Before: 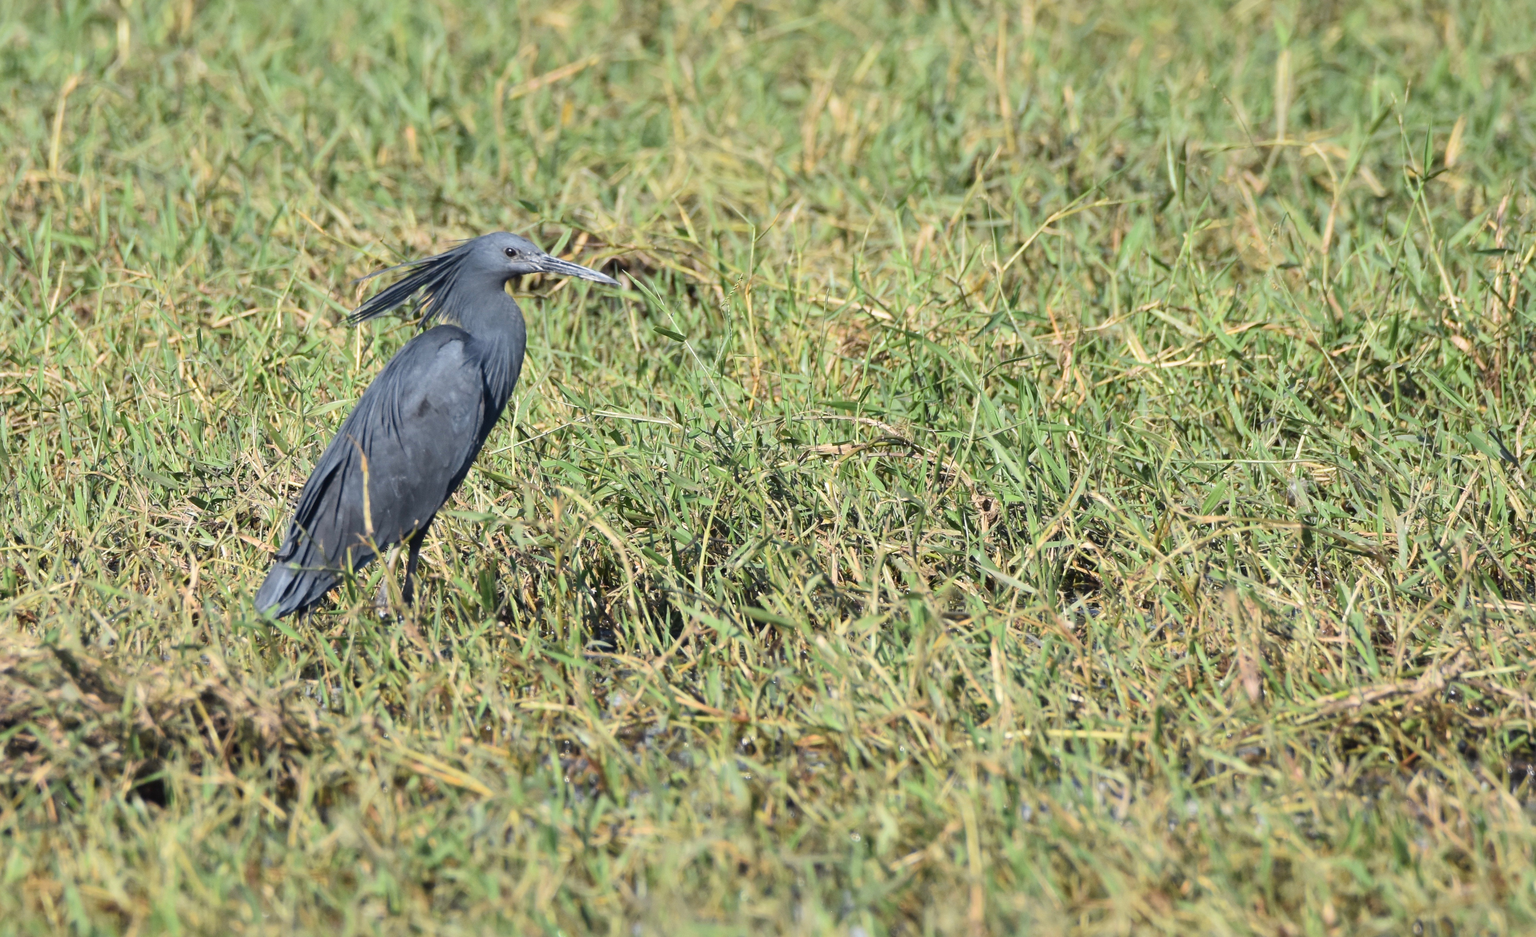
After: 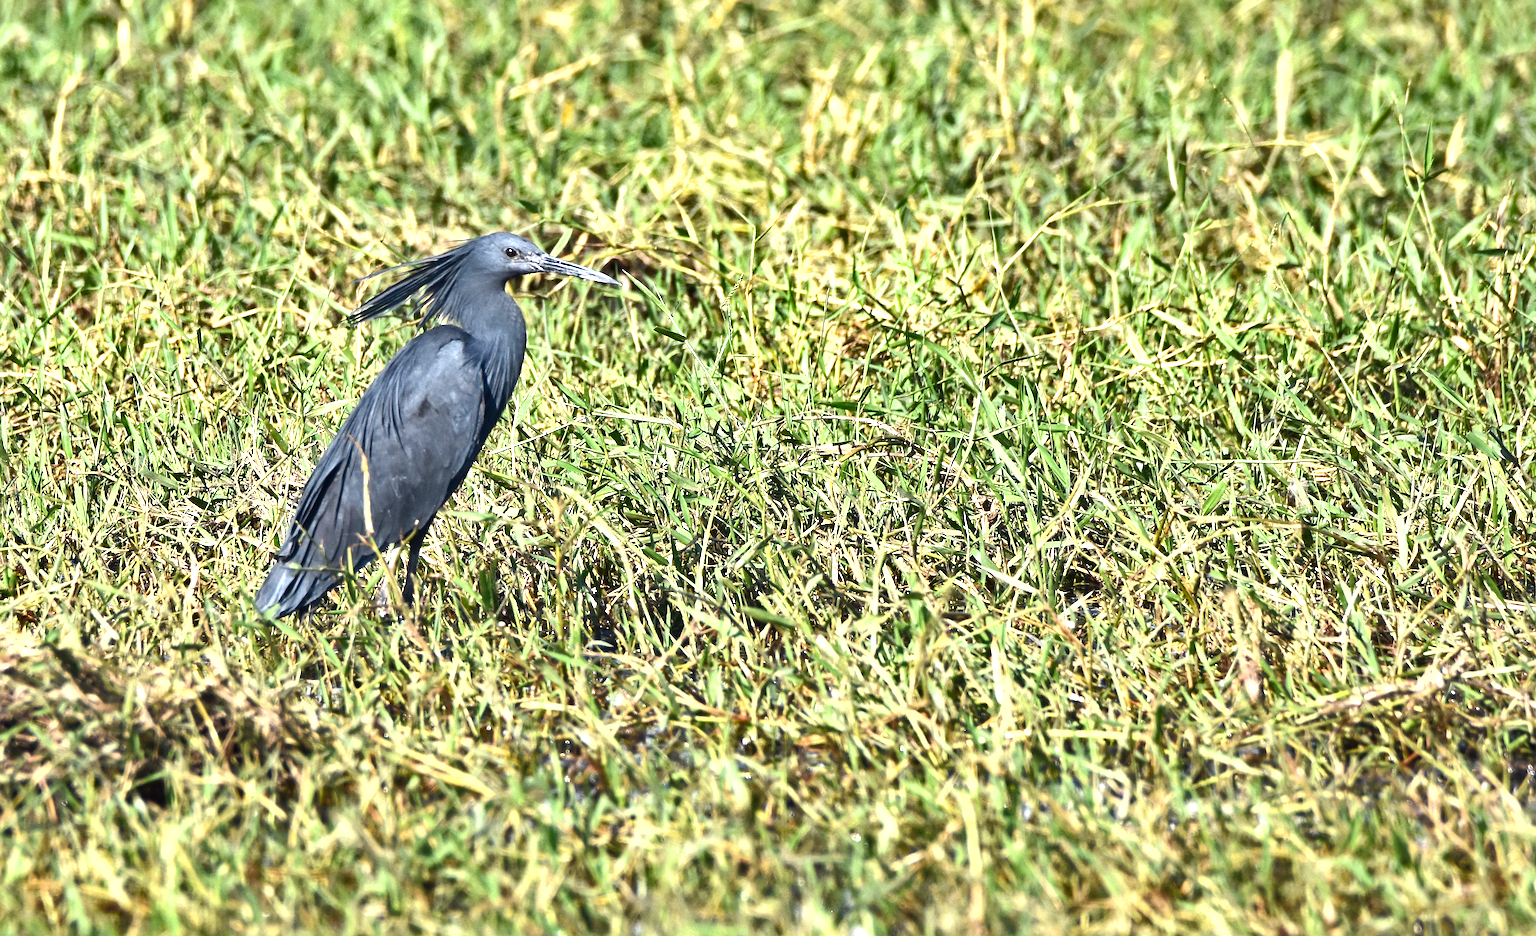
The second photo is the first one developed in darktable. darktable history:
exposure: black level correction 0, exposure 0.95 EV, compensate highlight preservation false
sharpen: on, module defaults
shadows and highlights: shadows 58.4, soften with gaussian
contrast brightness saturation: brightness -0.199, saturation 0.075
